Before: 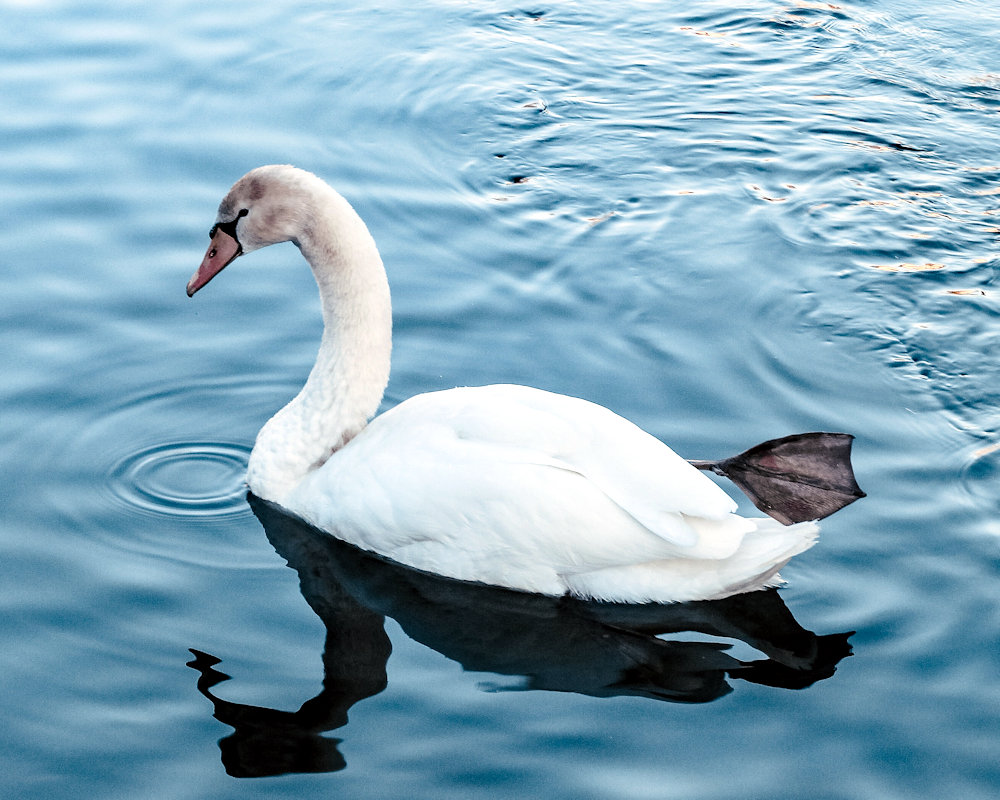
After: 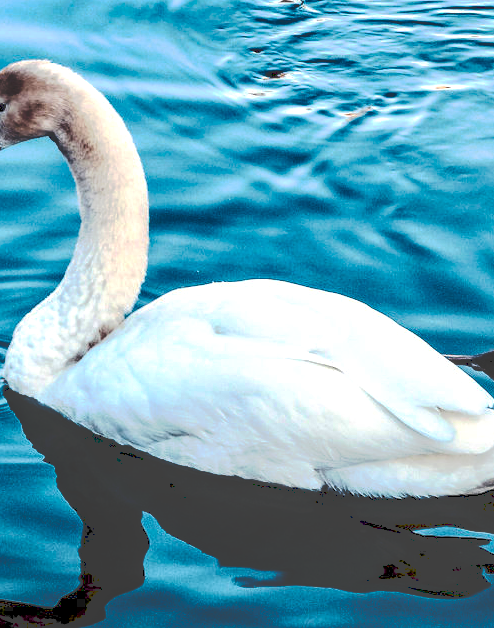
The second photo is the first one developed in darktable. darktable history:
color balance rgb: linear chroma grading › global chroma 40.15%, perceptual saturation grading › global saturation 60.58%, perceptual saturation grading › highlights 20.44%, perceptual saturation grading › shadows -50.36%, perceptual brilliance grading › highlights 2.19%, perceptual brilliance grading › mid-tones -50.36%, perceptual brilliance grading › shadows -50.36%
crop and rotate: angle 0.02°, left 24.353%, top 13.219%, right 26.156%, bottom 8.224%
shadows and highlights: shadows 12, white point adjustment 1.2, soften with gaussian
local contrast: on, module defaults
tone curve: curves: ch0 [(0, 0) (0.003, 0.241) (0.011, 0.241) (0.025, 0.242) (0.044, 0.246) (0.069, 0.25) (0.1, 0.251) (0.136, 0.256) (0.177, 0.275) (0.224, 0.293) (0.277, 0.326) (0.335, 0.38) (0.399, 0.449) (0.468, 0.525) (0.543, 0.606) (0.623, 0.683) (0.709, 0.751) (0.801, 0.824) (0.898, 0.871) (1, 1)], preserve colors none
